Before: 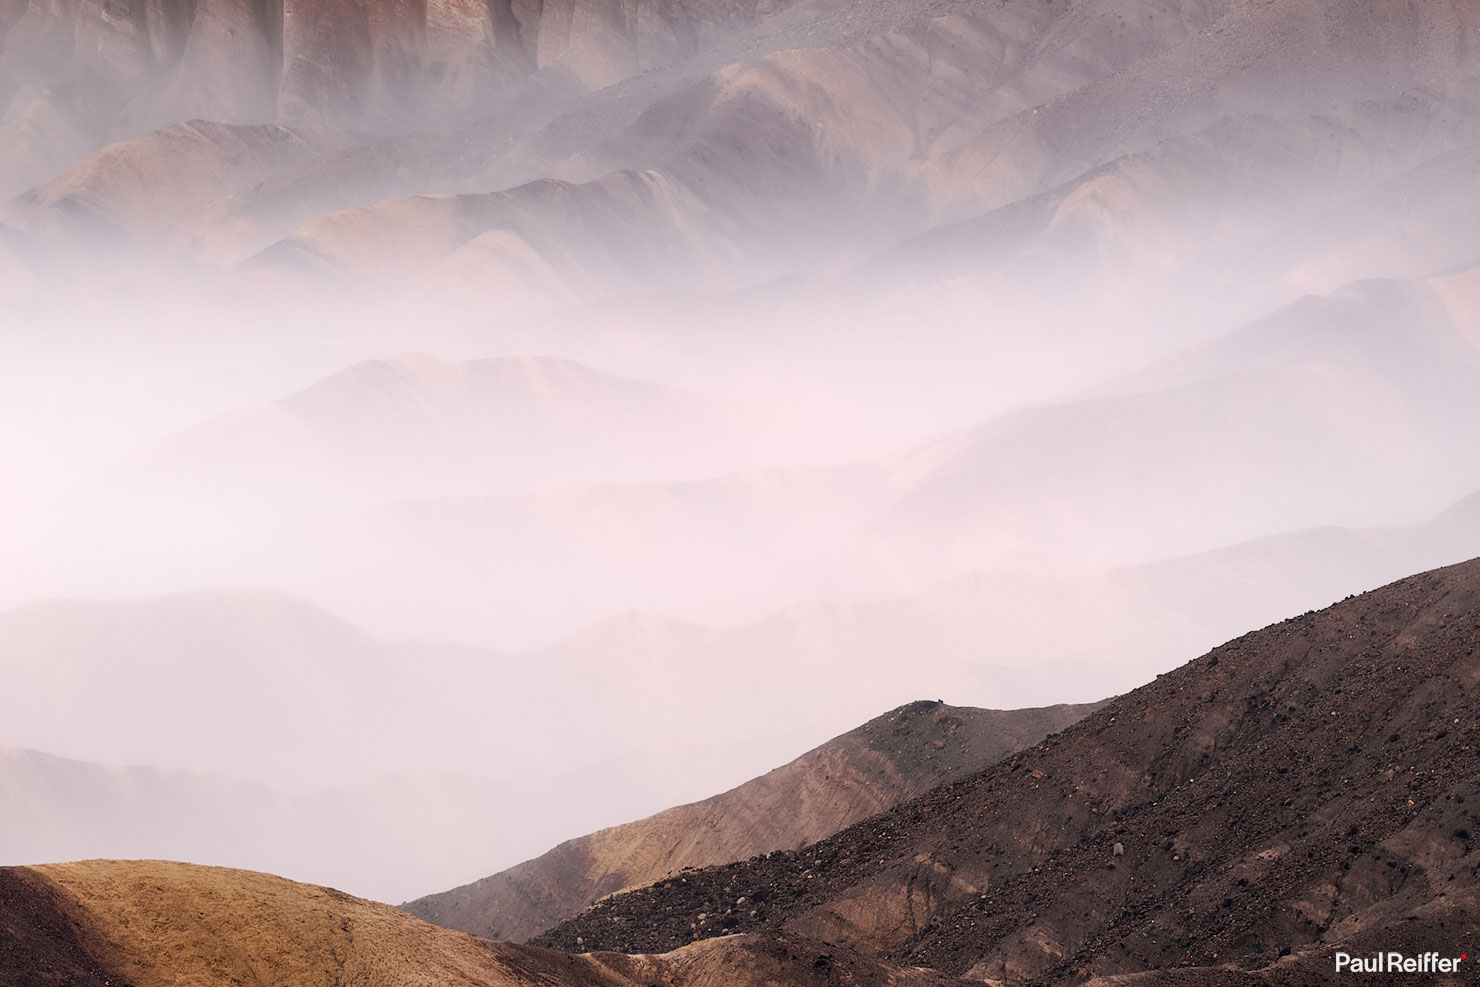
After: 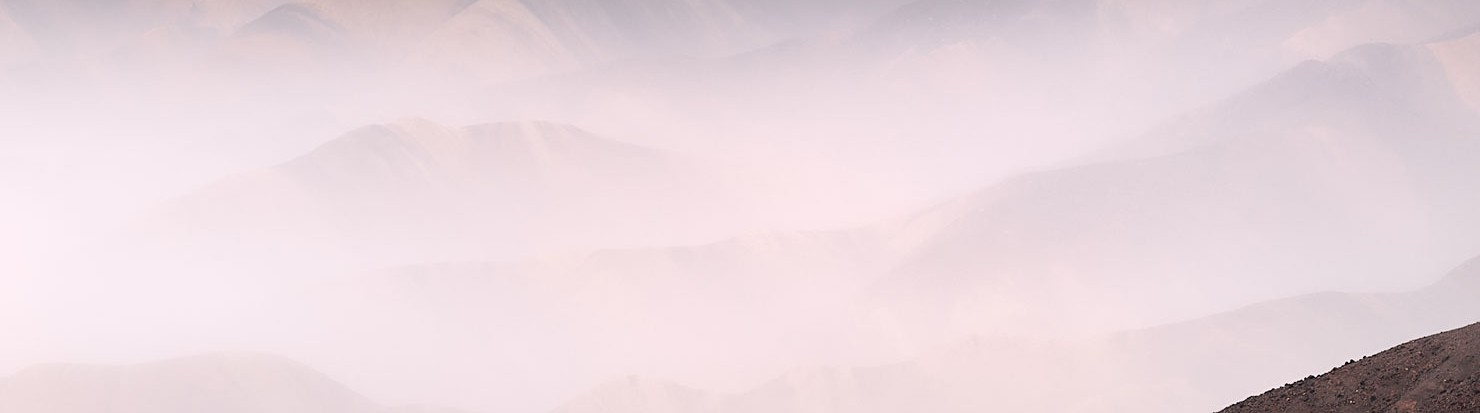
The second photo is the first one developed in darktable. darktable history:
crop and rotate: top 23.84%, bottom 34.294%
sharpen: amount 0.2
base curve: curves: ch0 [(0, 0) (0.989, 0.992)], preserve colors none
